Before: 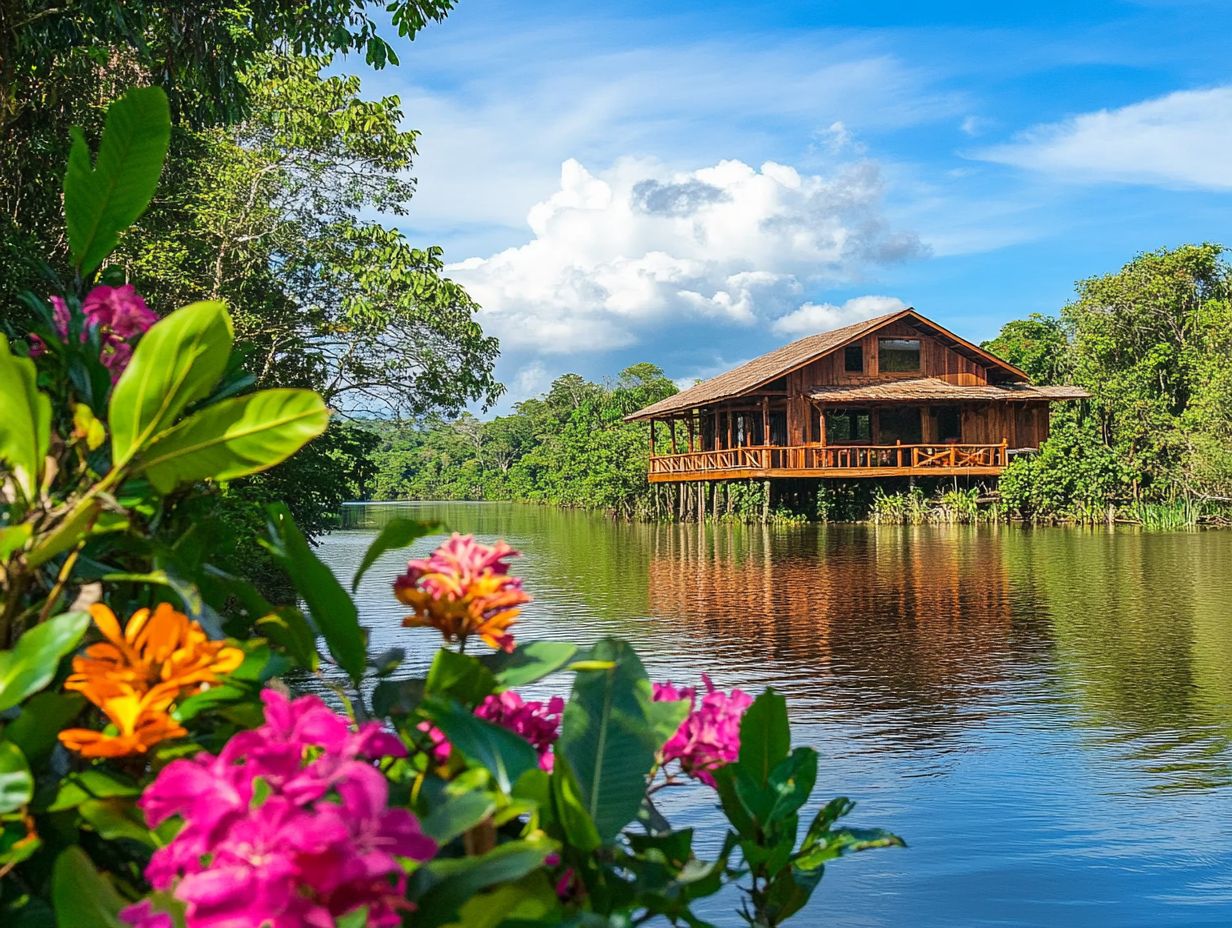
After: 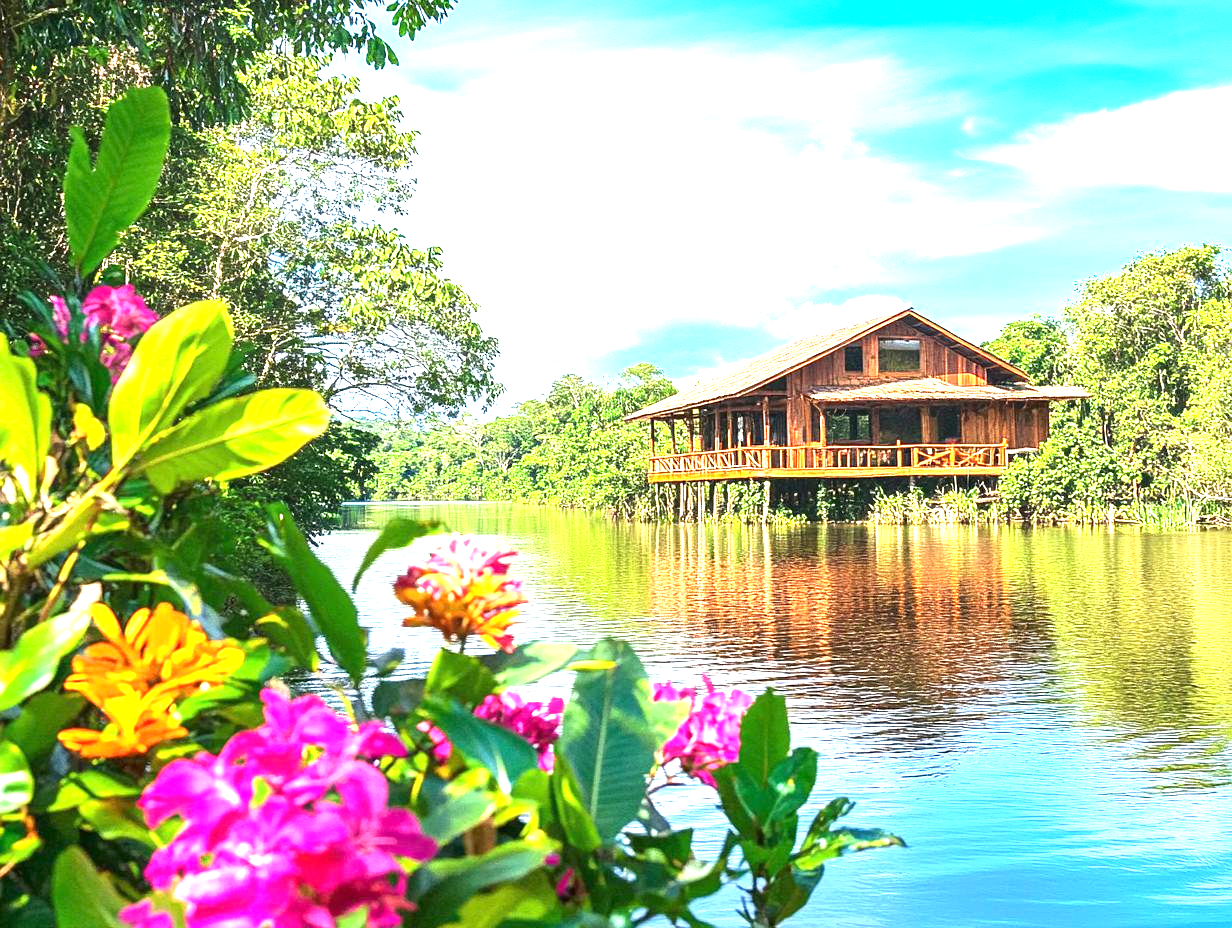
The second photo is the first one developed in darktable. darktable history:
contrast brightness saturation: contrast 0.05
exposure: exposure 2 EV, compensate highlight preservation false
